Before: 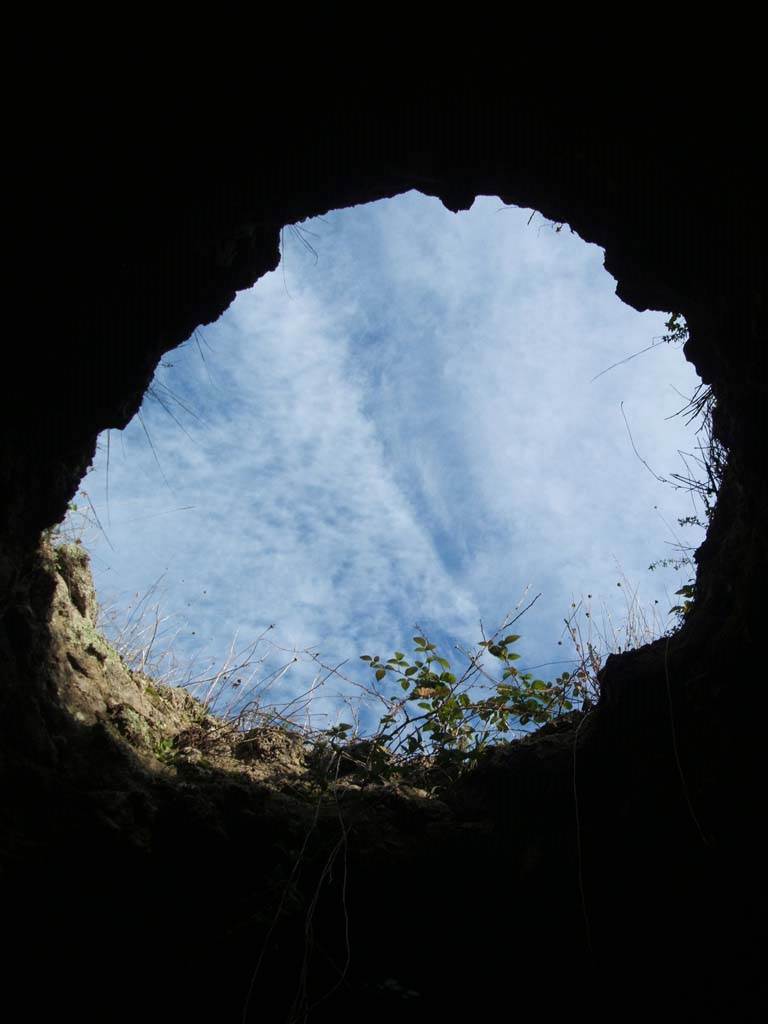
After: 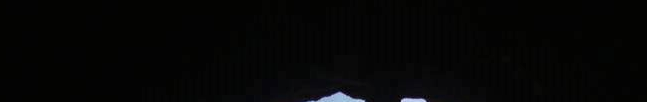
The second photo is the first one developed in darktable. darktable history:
contrast brightness saturation: contrast 0.05, brightness 0.06, saturation 0.01
crop and rotate: left 9.644%, top 9.491%, right 6.021%, bottom 80.509%
